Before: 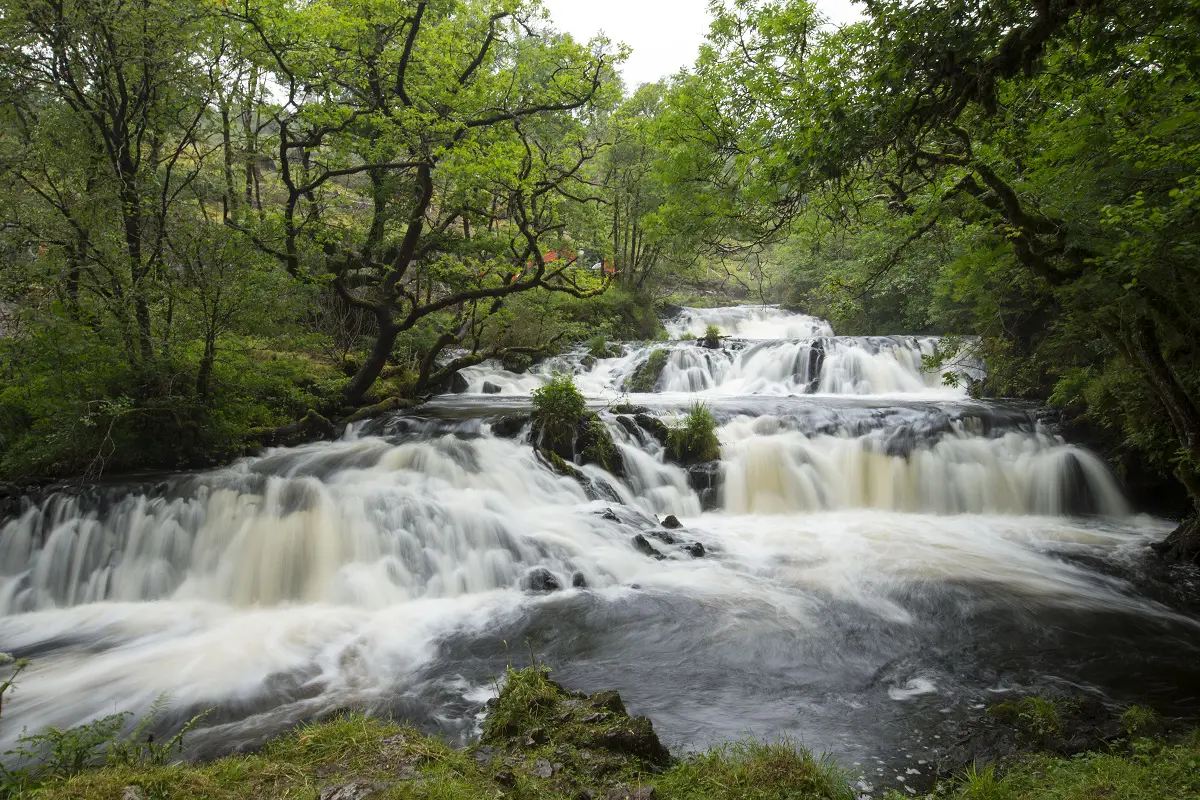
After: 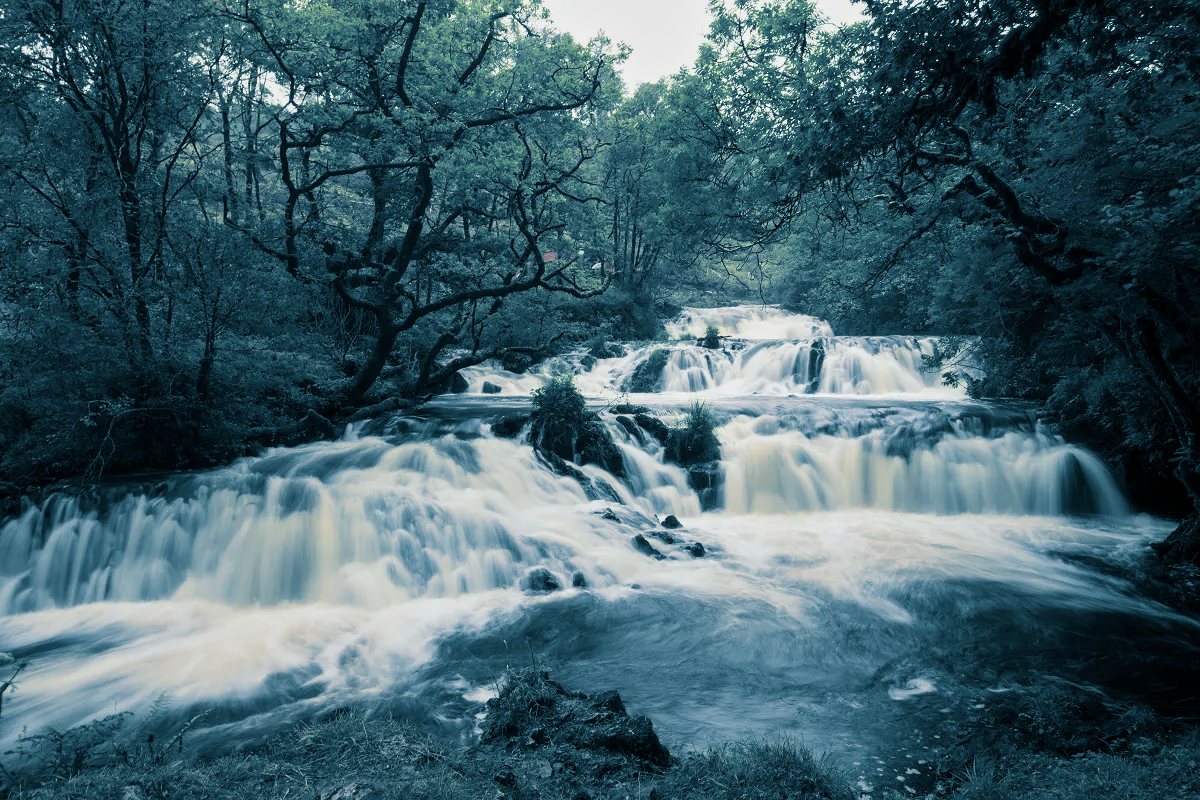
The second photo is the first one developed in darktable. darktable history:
split-toning: shadows › hue 212.4°, balance -70
tone equalizer: -8 EV -0.002 EV, -7 EV 0.005 EV, -6 EV -0.009 EV, -5 EV 0.011 EV, -4 EV -0.012 EV, -3 EV 0.007 EV, -2 EV -0.062 EV, -1 EV -0.293 EV, +0 EV -0.582 EV, smoothing diameter 2%, edges refinement/feathering 20, mask exposure compensation -1.57 EV, filter diffusion 5
